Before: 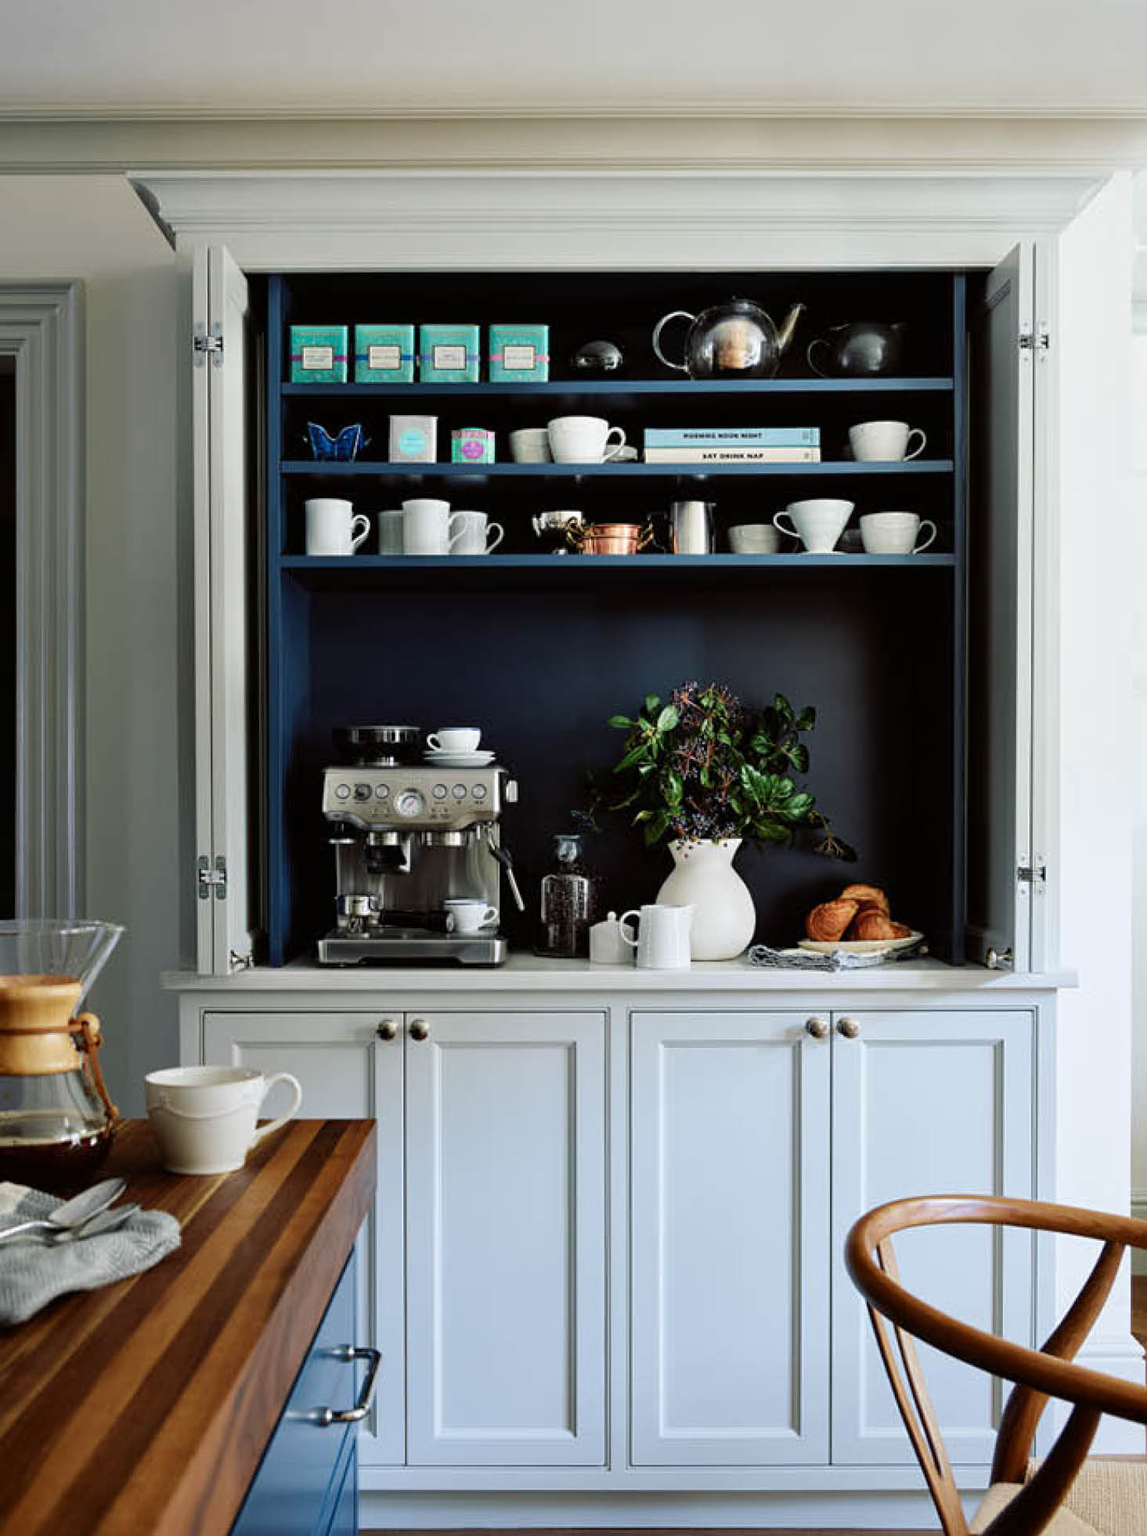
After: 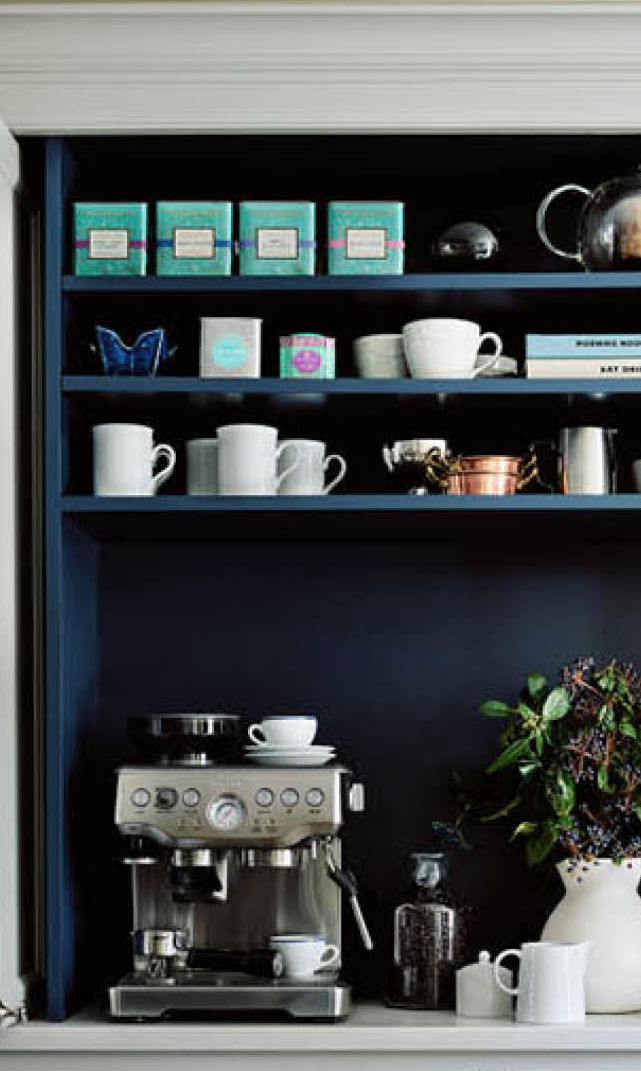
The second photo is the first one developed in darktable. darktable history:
exposure: compensate highlight preservation false
crop: left 20.33%, top 10.892%, right 35.899%, bottom 34.487%
contrast brightness saturation: contrast 0.009, saturation -0.063
